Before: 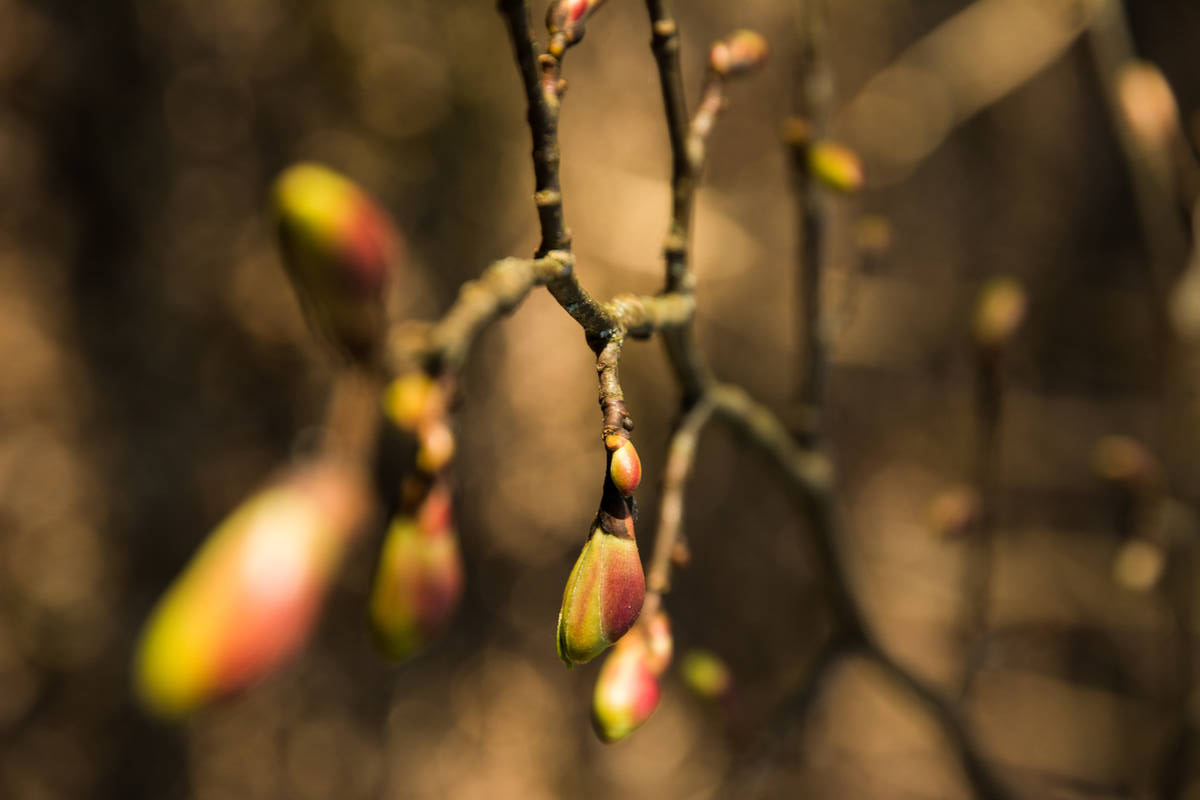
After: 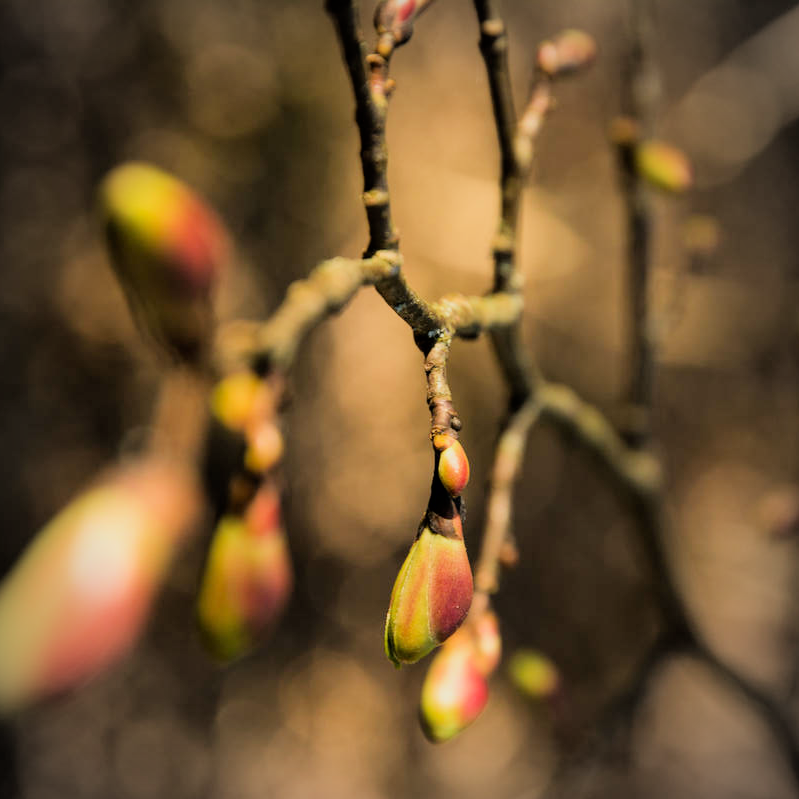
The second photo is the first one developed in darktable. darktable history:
filmic rgb: black relative exposure -7.65 EV, white relative exposure 4.56 EV, hardness 3.61, color science v6 (2022)
vignetting: on, module defaults
exposure: exposure 0.6 EV, compensate highlight preservation false
crop and rotate: left 14.385%, right 18.948%
